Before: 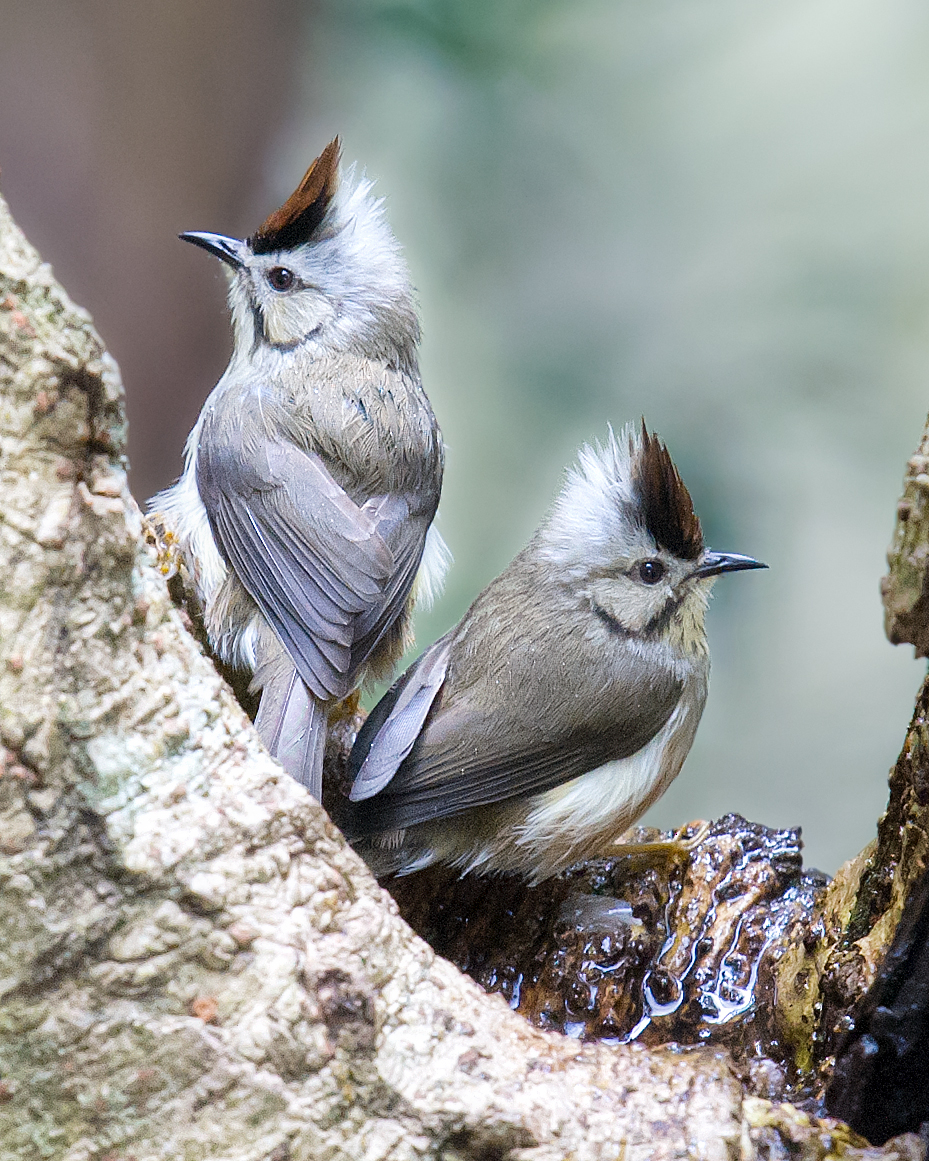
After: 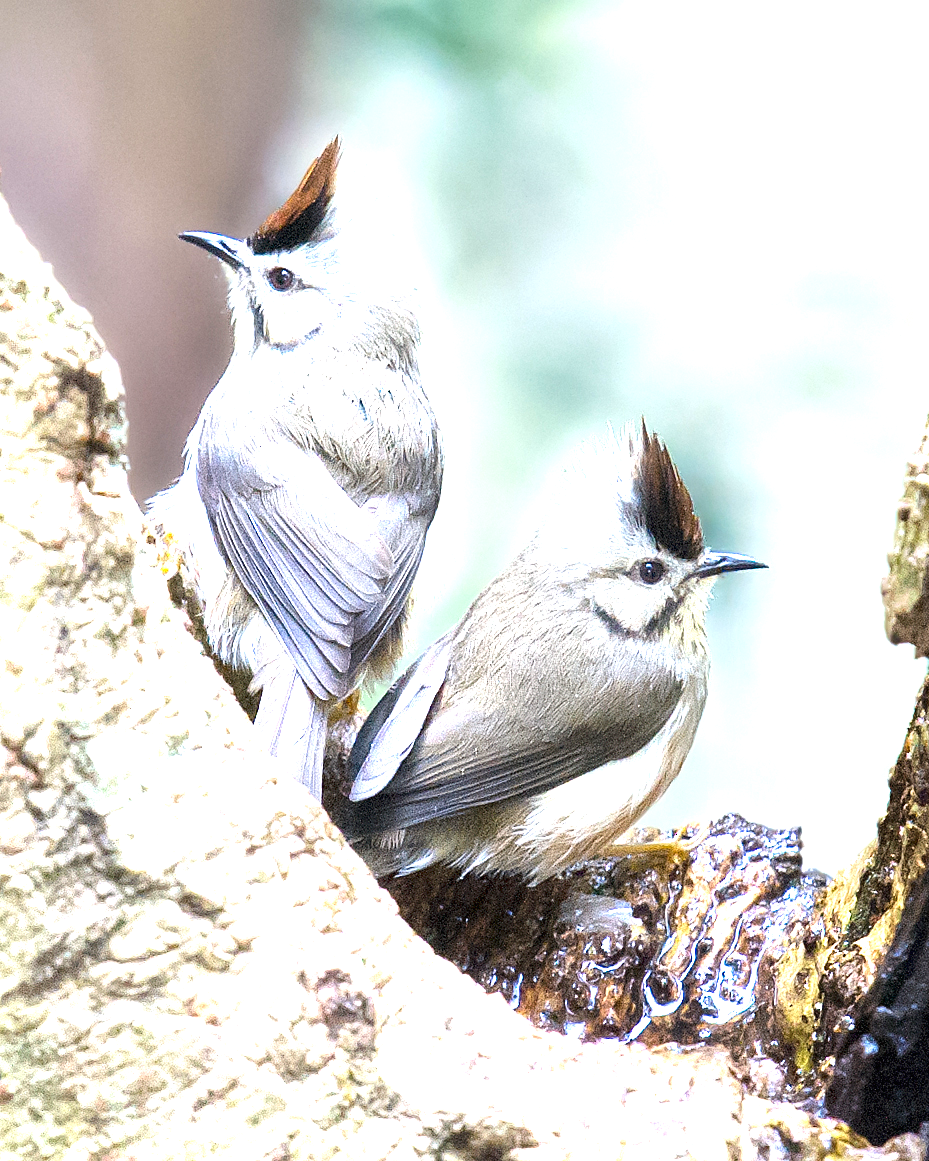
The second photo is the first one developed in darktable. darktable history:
exposure: black level correction 0, exposure 1.482 EV, compensate highlight preservation false
